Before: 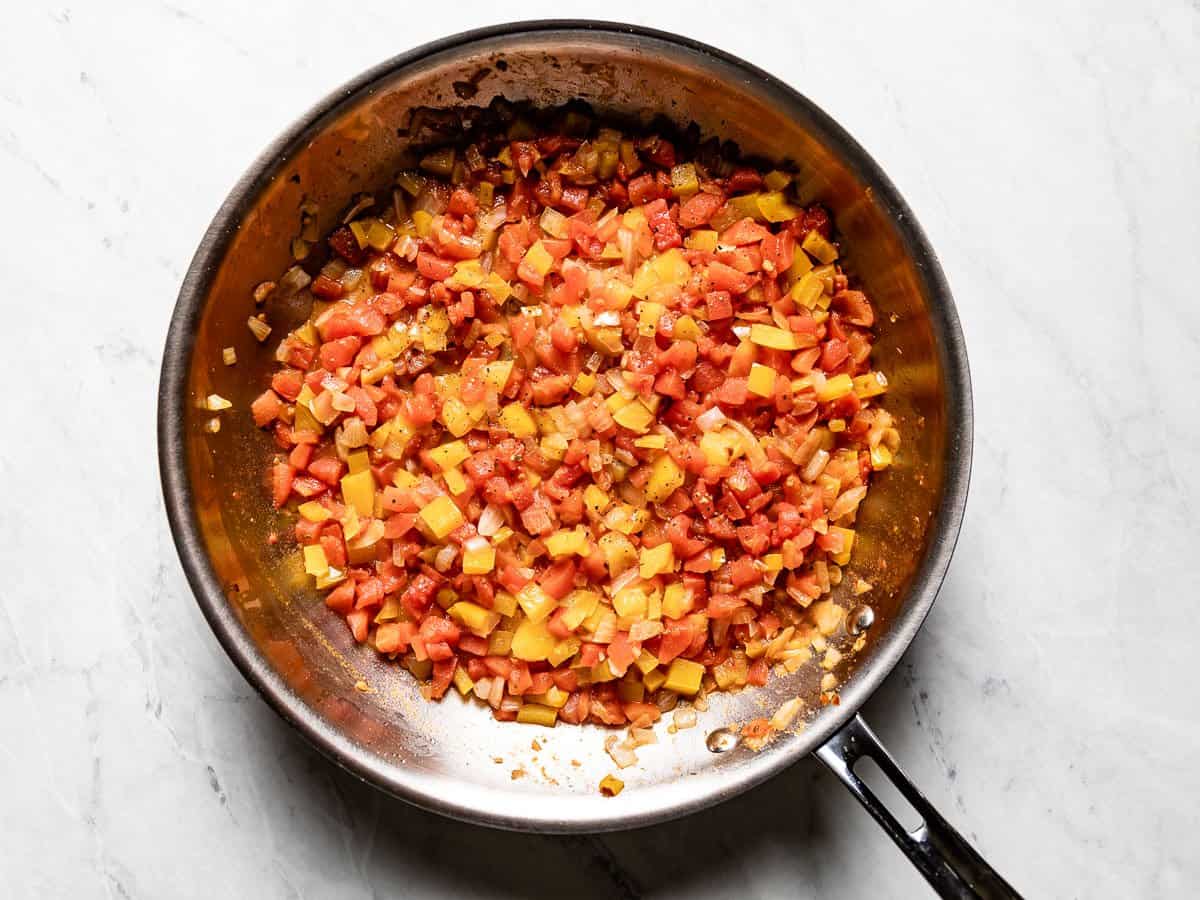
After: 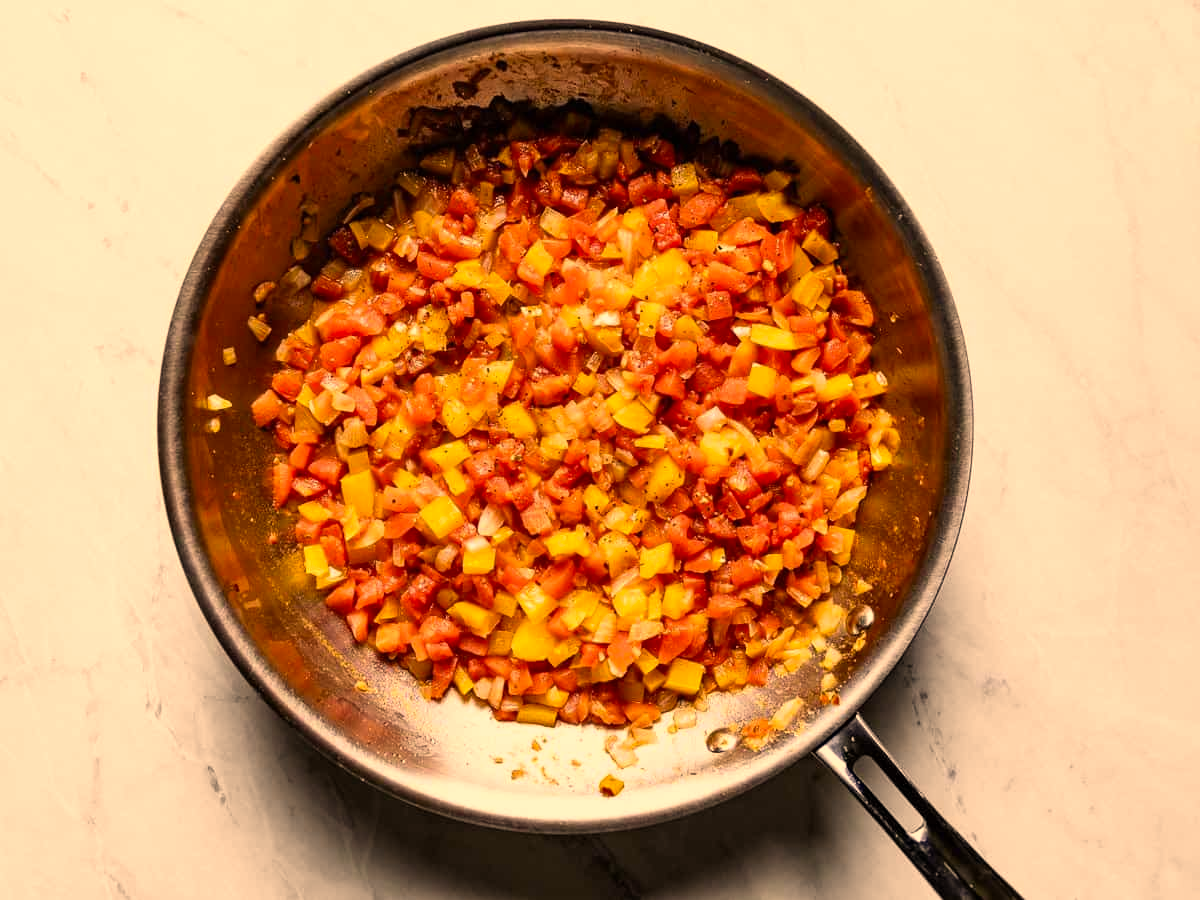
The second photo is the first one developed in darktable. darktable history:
color correction: highlights a* 14.81, highlights b* 30.98
